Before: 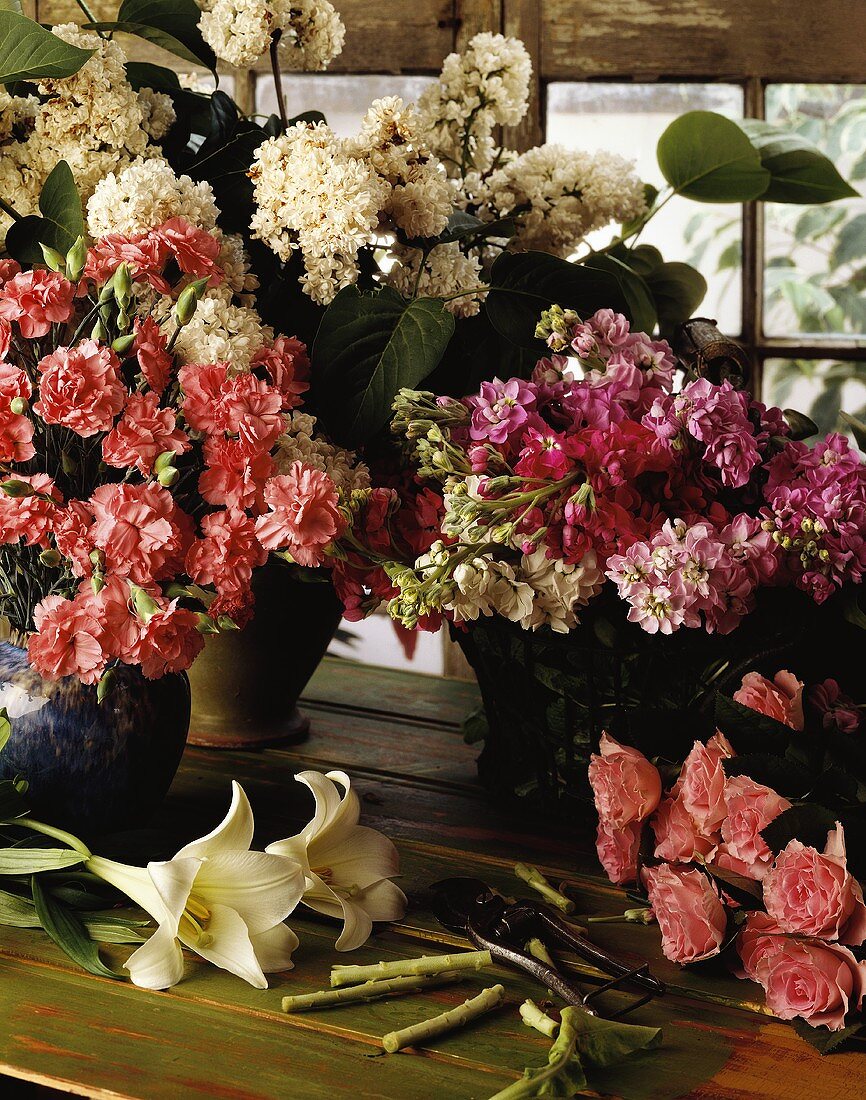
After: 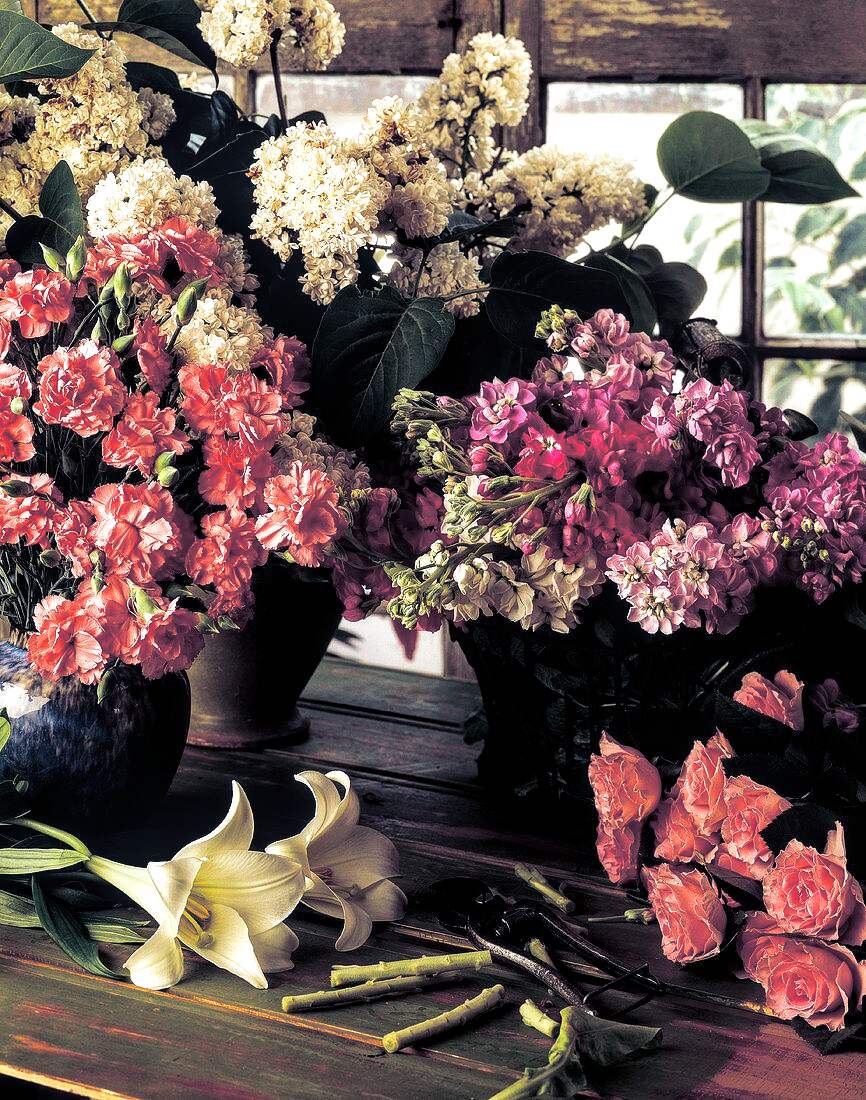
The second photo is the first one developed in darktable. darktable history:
local contrast: on, module defaults
white balance: red 0.986, blue 1.01
exposure: black level correction 0.001, exposure 0.5 EV, compensate exposure bias true, compensate highlight preservation false
split-toning: shadows › hue 230.4°
